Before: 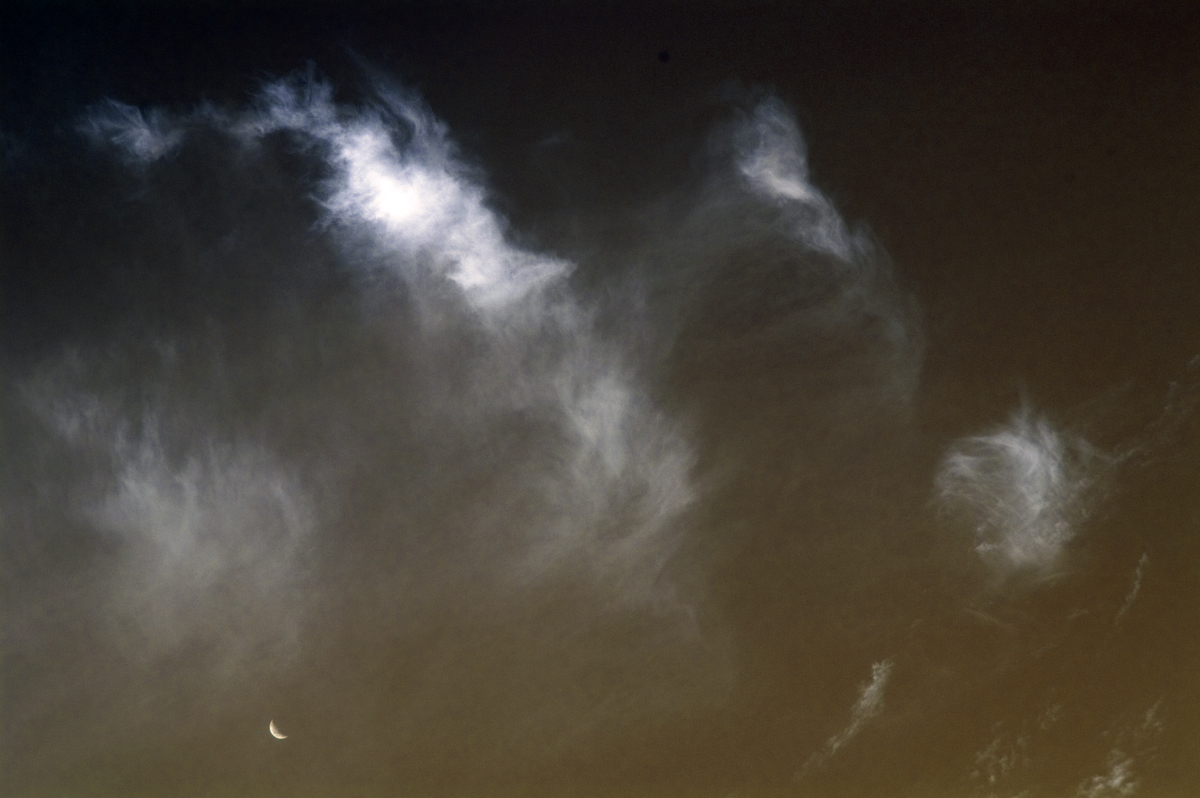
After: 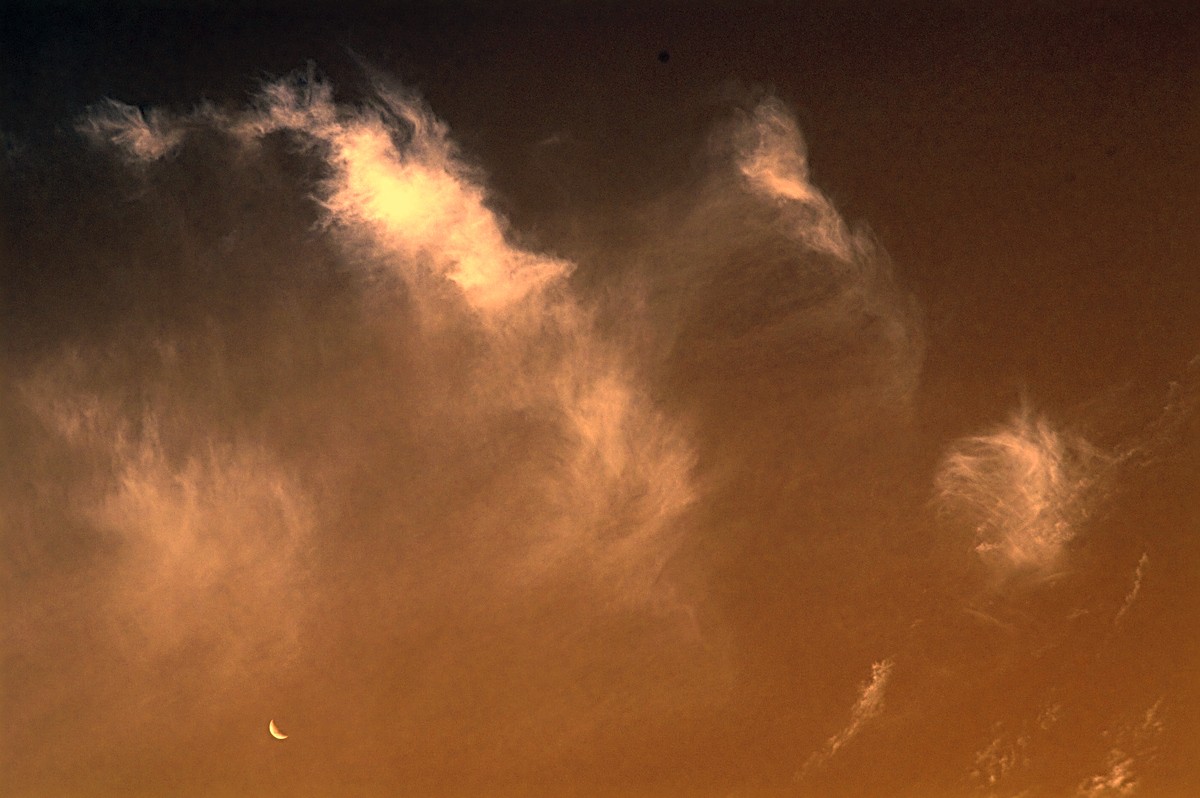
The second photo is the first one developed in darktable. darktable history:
sharpen: radius 3.025, amount 0.757
white balance: red 1.467, blue 0.684
contrast brightness saturation: brightness 0.09, saturation 0.19
